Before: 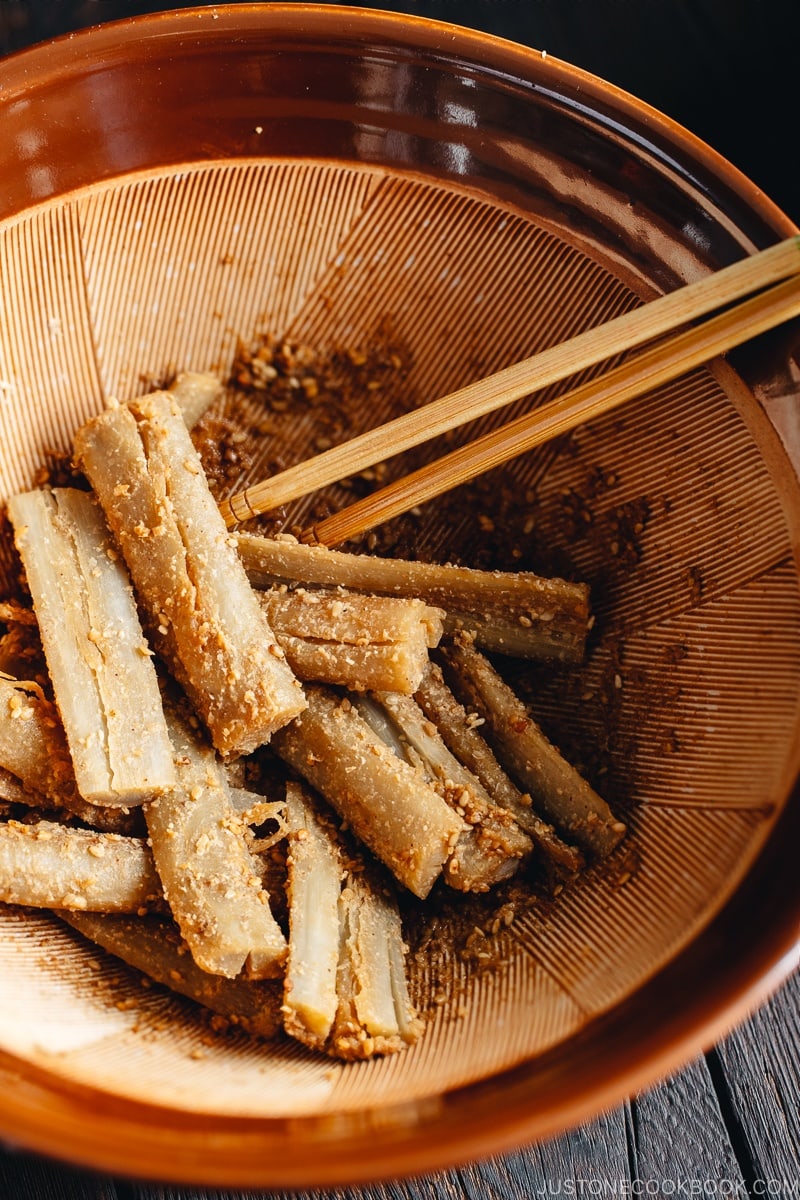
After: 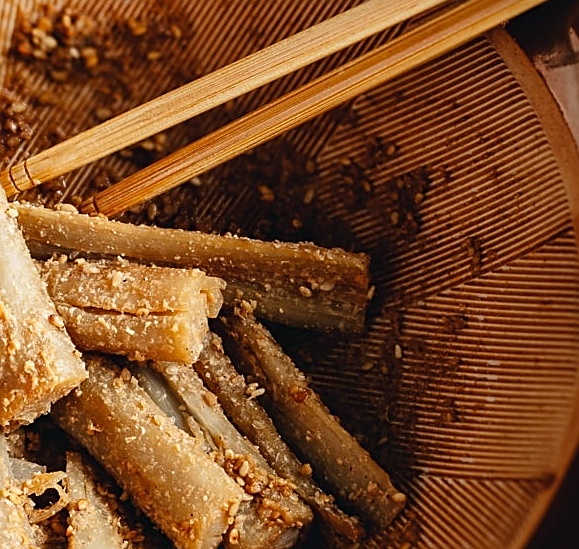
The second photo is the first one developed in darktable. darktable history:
sharpen: on, module defaults
crop and rotate: left 27.615%, top 27.504%, bottom 26.729%
